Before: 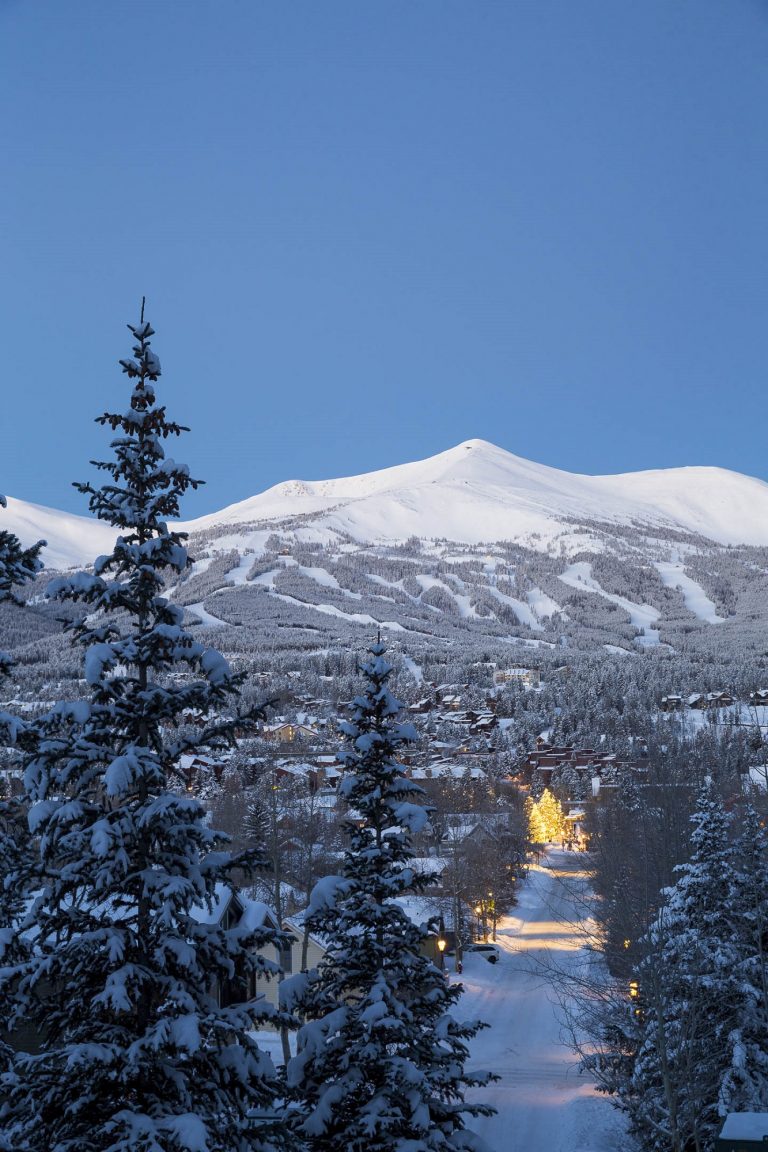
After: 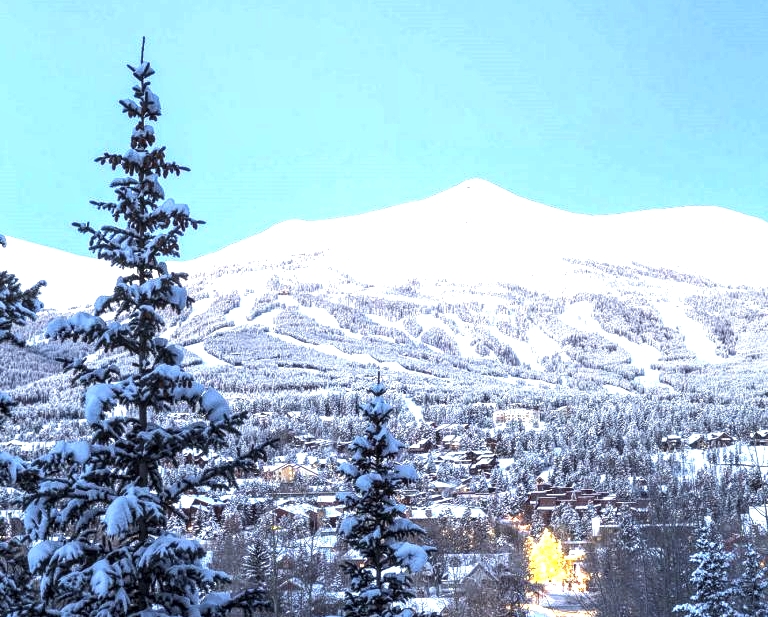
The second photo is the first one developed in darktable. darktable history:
local contrast: highlights 61%, detail 143%, midtone range 0.423
color balance rgb: shadows lift › chroma 2.957%, shadows lift › hue 281.01°, perceptual saturation grading › global saturation -2.666%, perceptual saturation grading › shadows -1.898%, perceptual brilliance grading › highlights 19.503%, perceptual brilliance grading › mid-tones 20.289%, perceptual brilliance grading › shadows -20.256%
exposure: black level correction 0, exposure 1.097 EV, compensate highlight preservation false
crop and rotate: top 22.646%, bottom 23.788%
